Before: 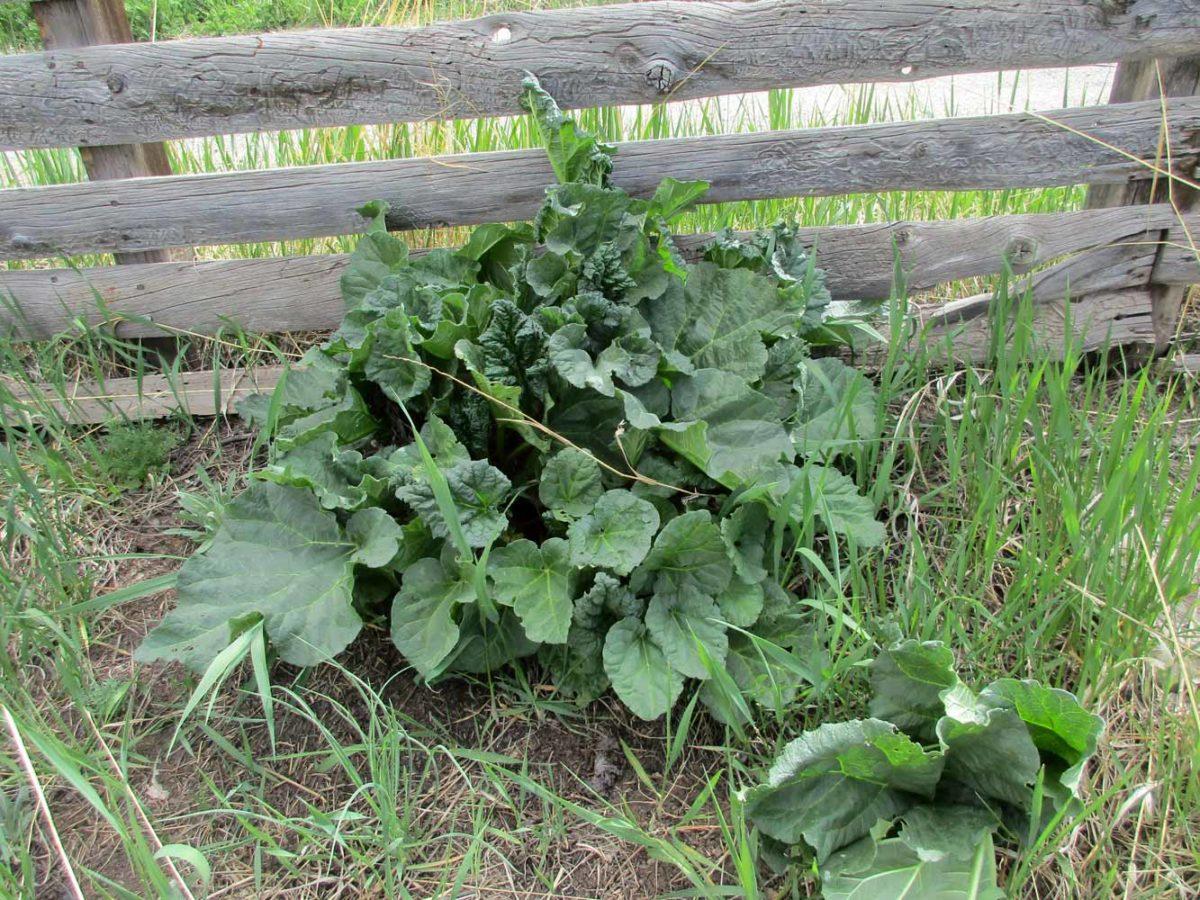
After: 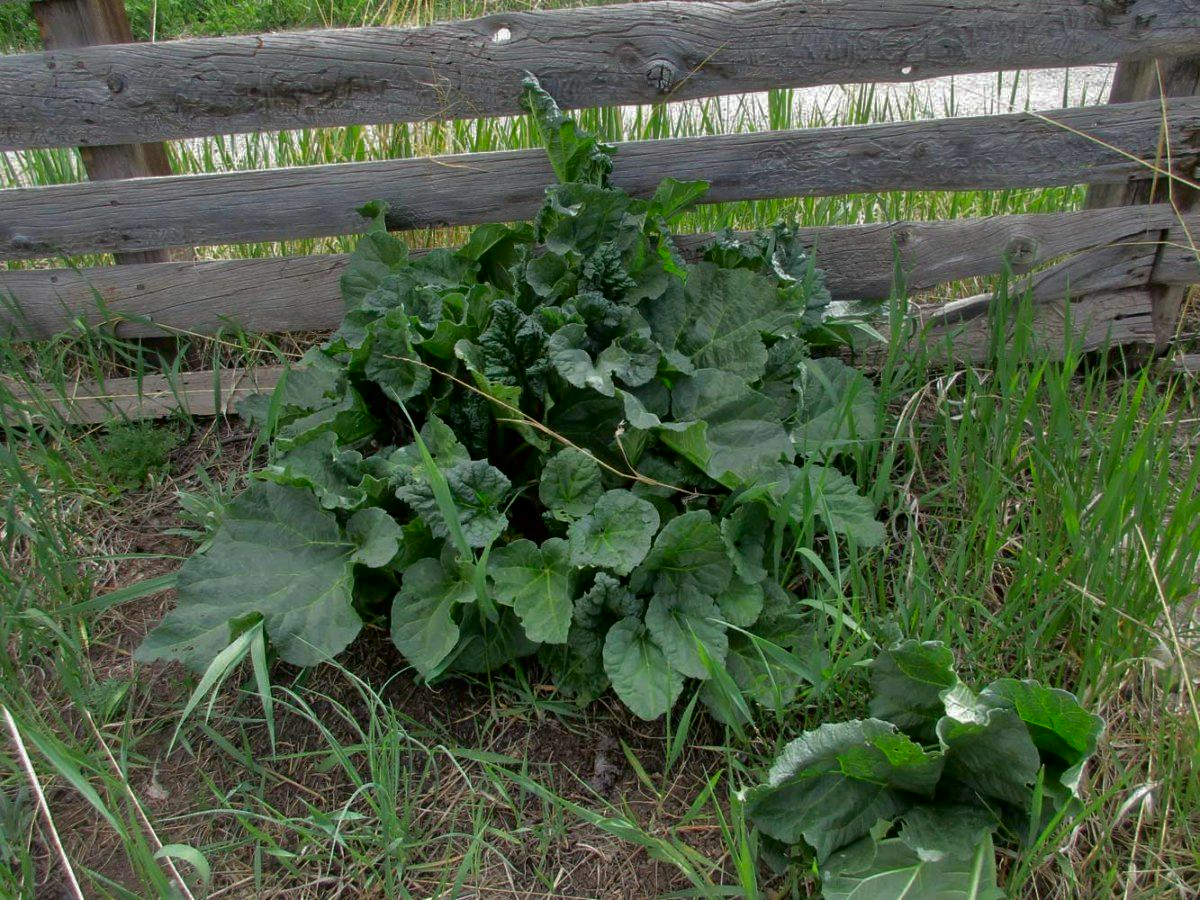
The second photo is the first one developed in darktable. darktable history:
base curve: curves: ch0 [(0, 0) (0.841, 0.609) (1, 1)]
contrast brightness saturation: contrast 0.07, brightness -0.14, saturation 0.11
shadows and highlights: radius 133.83, soften with gaussian
